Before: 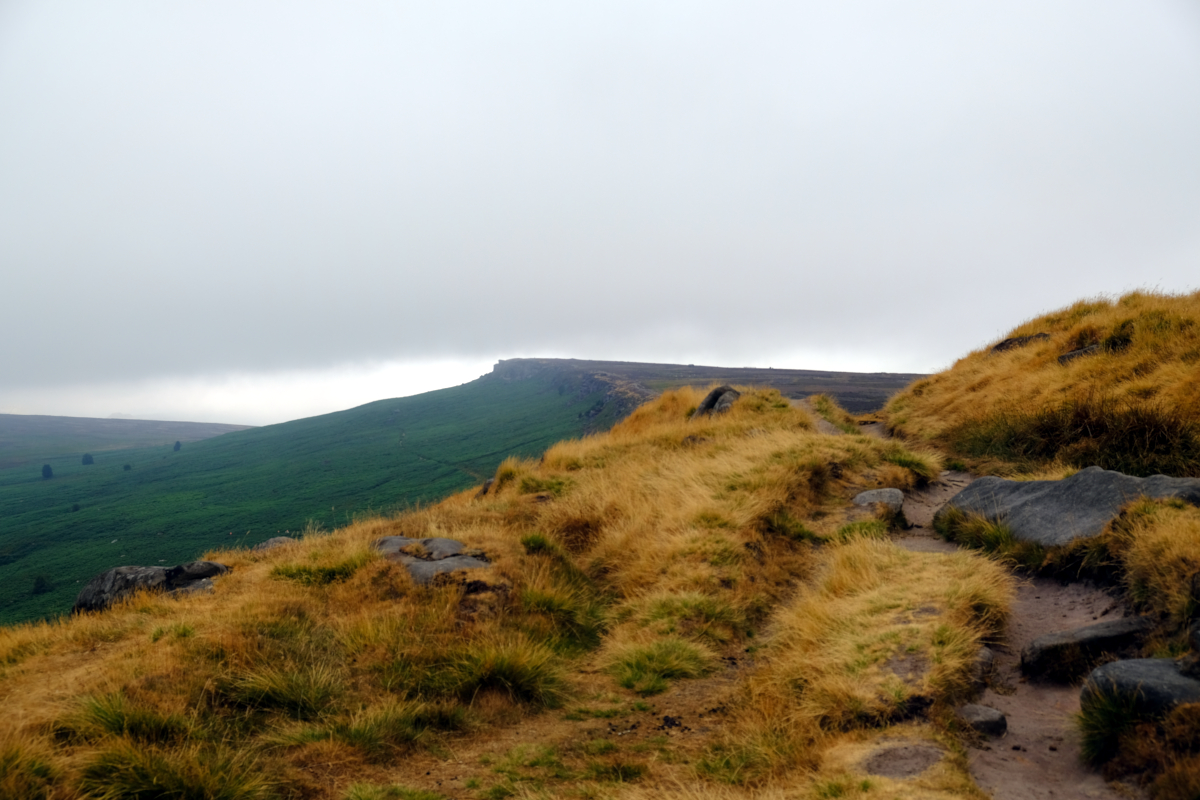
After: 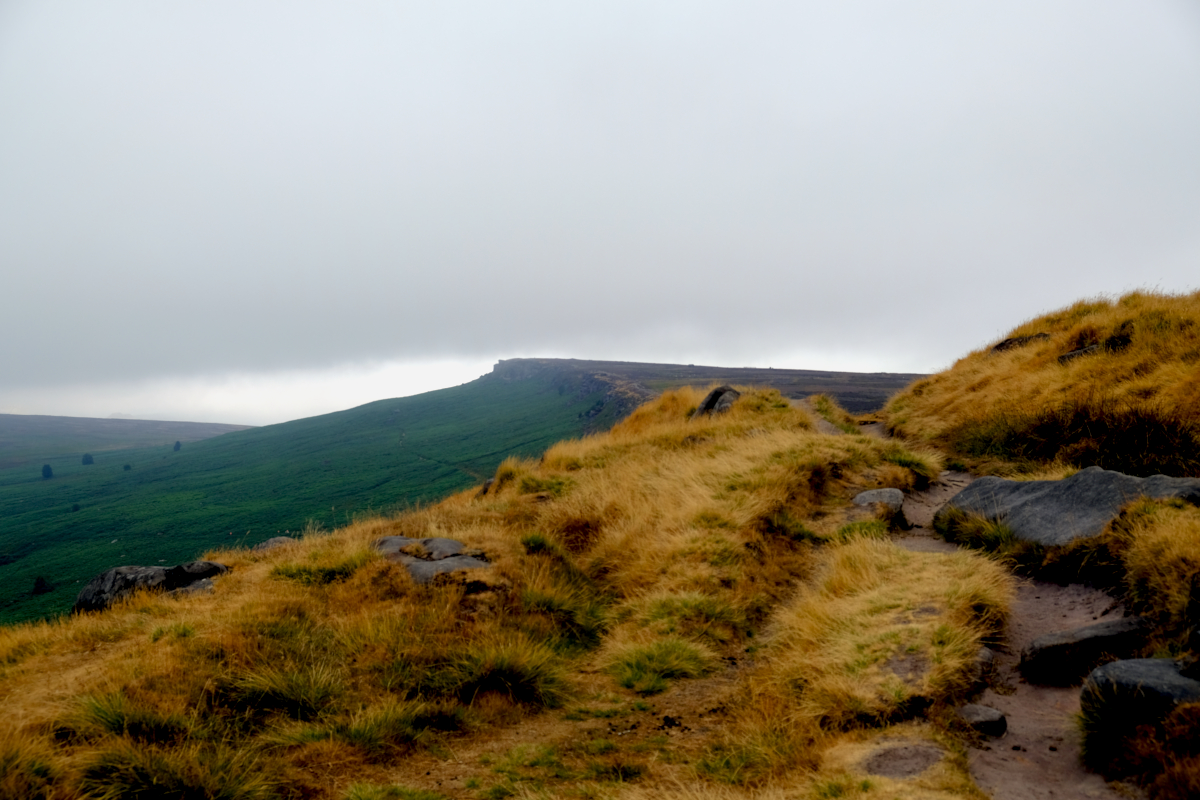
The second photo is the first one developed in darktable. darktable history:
exposure: black level correction 0.009, exposure -0.161 EV, compensate exposure bias true, compensate highlight preservation false
